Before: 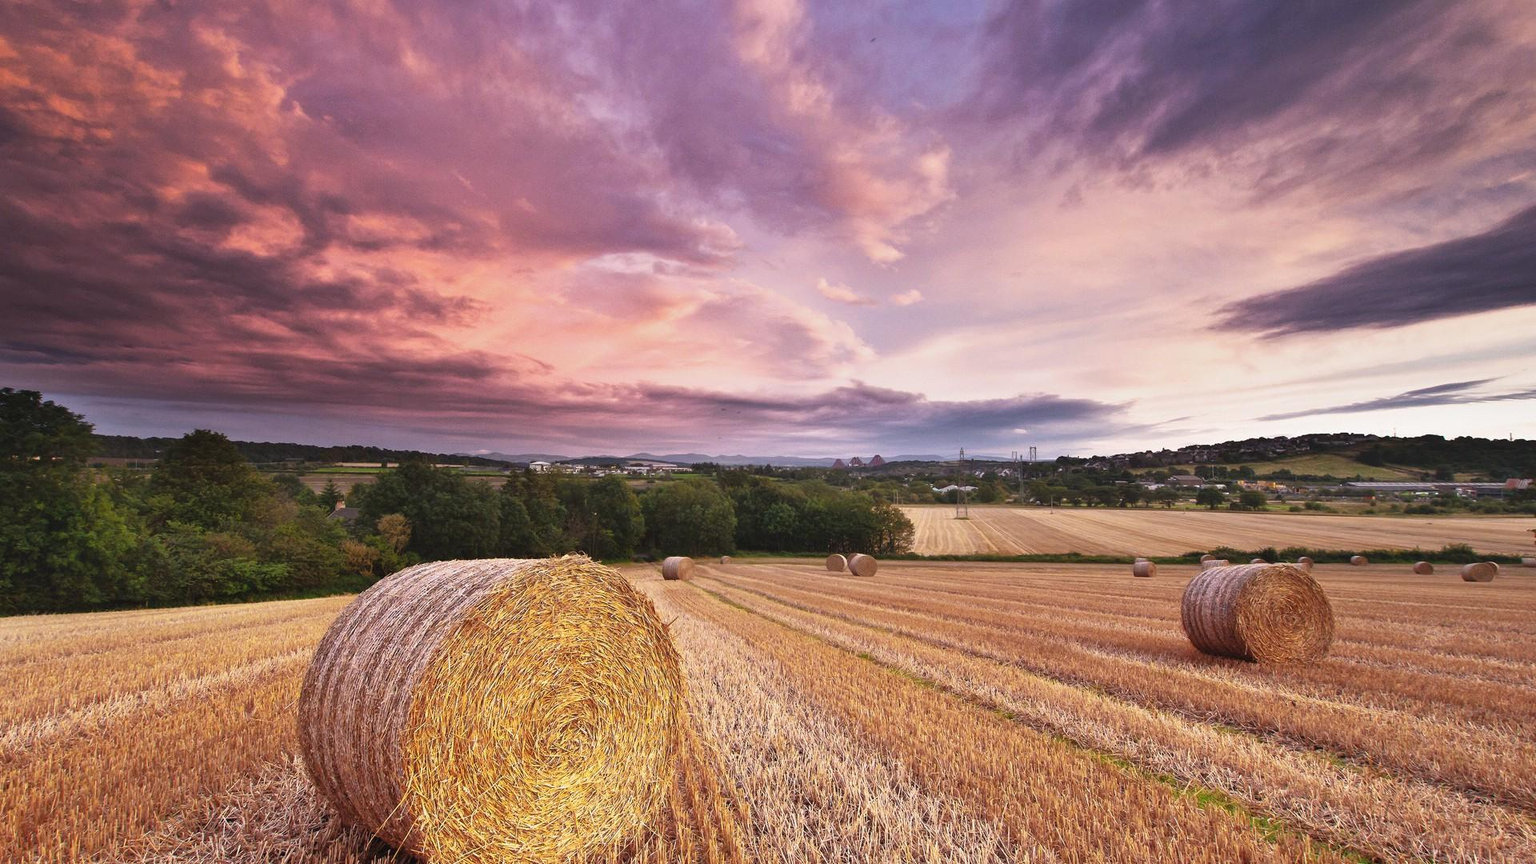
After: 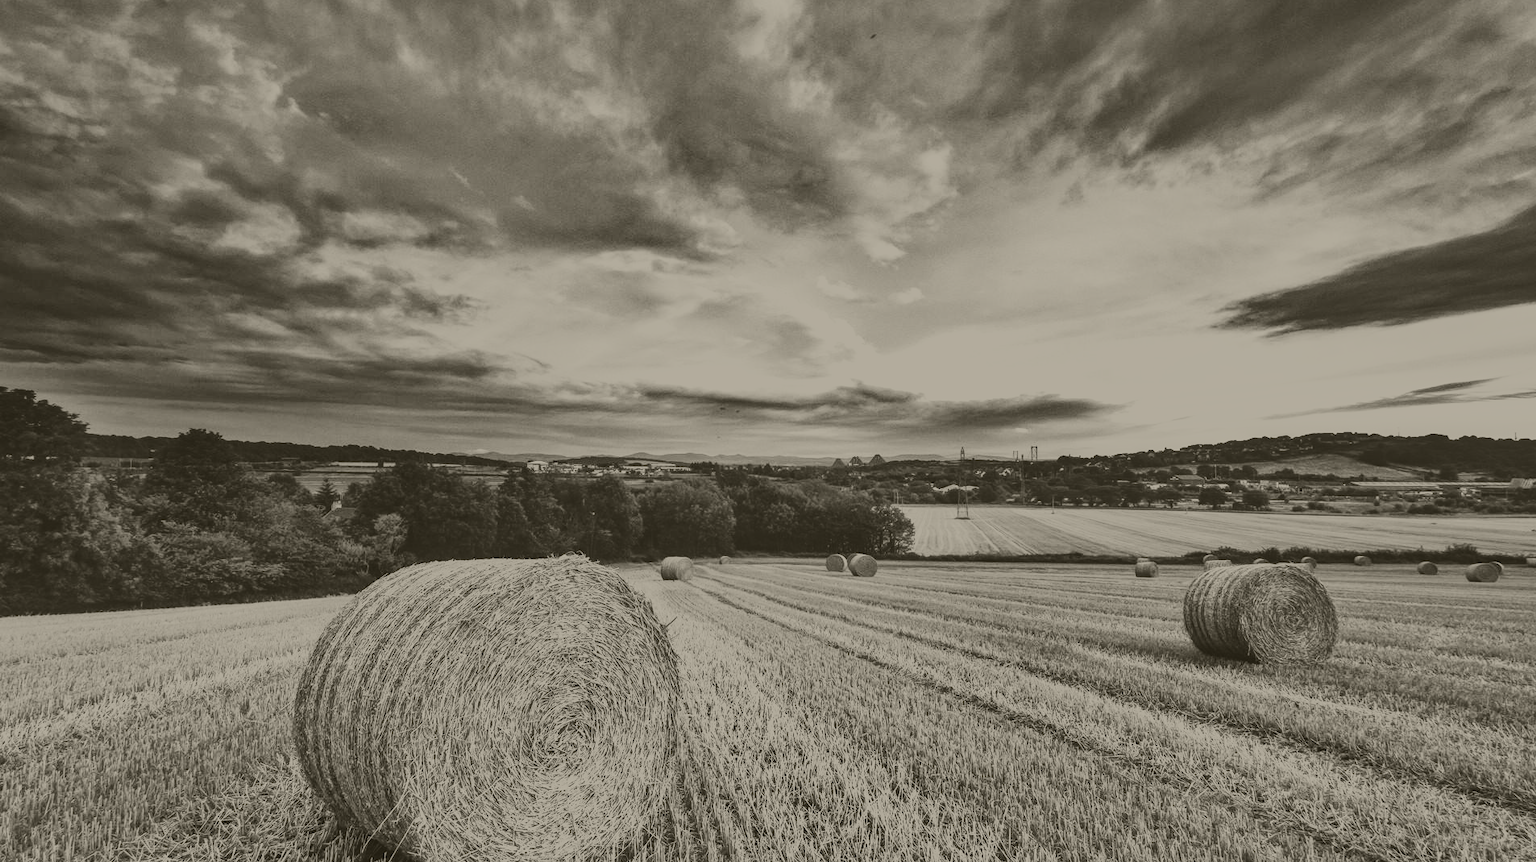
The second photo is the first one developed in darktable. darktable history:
base curve: curves: ch0 [(0, 0) (0.028, 0.03) (0.121, 0.232) (0.46, 0.748) (0.859, 0.968) (1, 1)], preserve colors none
colorize: hue 41.44°, saturation 22%, source mix 60%, lightness 10.61%
shadows and highlights: radius 100.41, shadows 50.55, highlights -64.36, highlights color adjustment 49.82%, soften with gaussian
crop: left 0.434%, top 0.485%, right 0.244%, bottom 0.386%
velvia: strength 56%
local contrast: on, module defaults
tone equalizer: -8 EV -0.75 EV, -7 EV -0.7 EV, -6 EV -0.6 EV, -5 EV -0.4 EV, -3 EV 0.4 EV, -2 EV 0.6 EV, -1 EV 0.7 EV, +0 EV 0.75 EV, edges refinement/feathering 500, mask exposure compensation -1.57 EV, preserve details no
